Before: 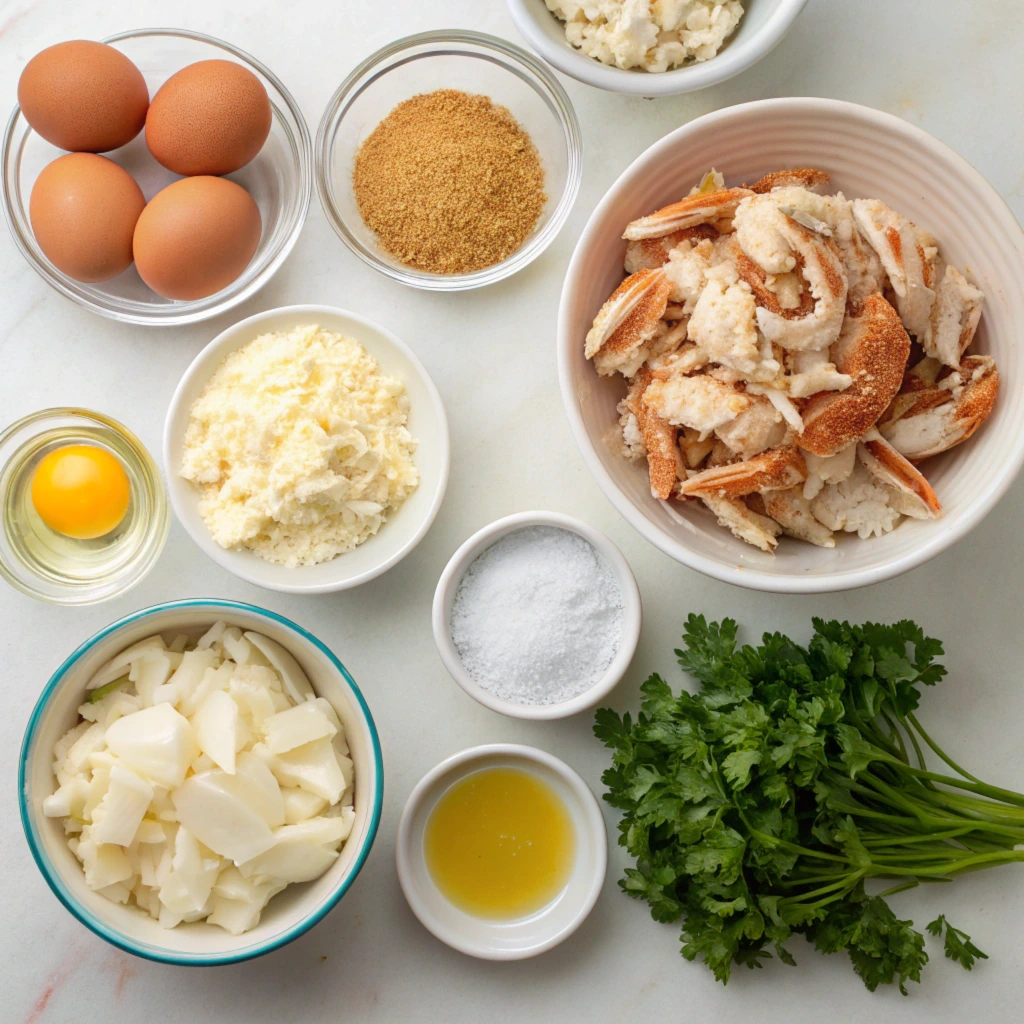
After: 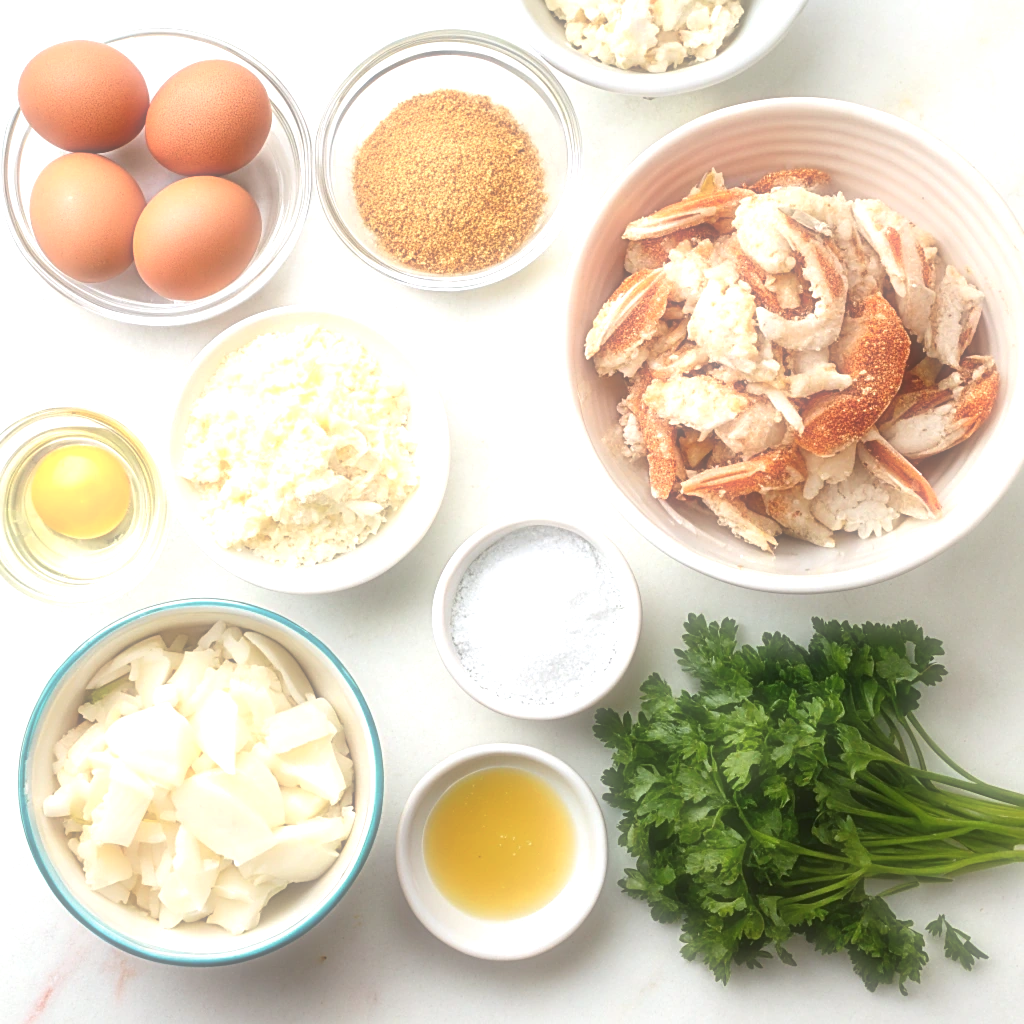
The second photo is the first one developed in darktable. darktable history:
sharpen: on, module defaults
soften: size 60.24%, saturation 65.46%, brightness 0.506 EV, mix 25.7%
exposure: black level correction 0, exposure 0.877 EV, compensate exposure bias true, compensate highlight preservation false
